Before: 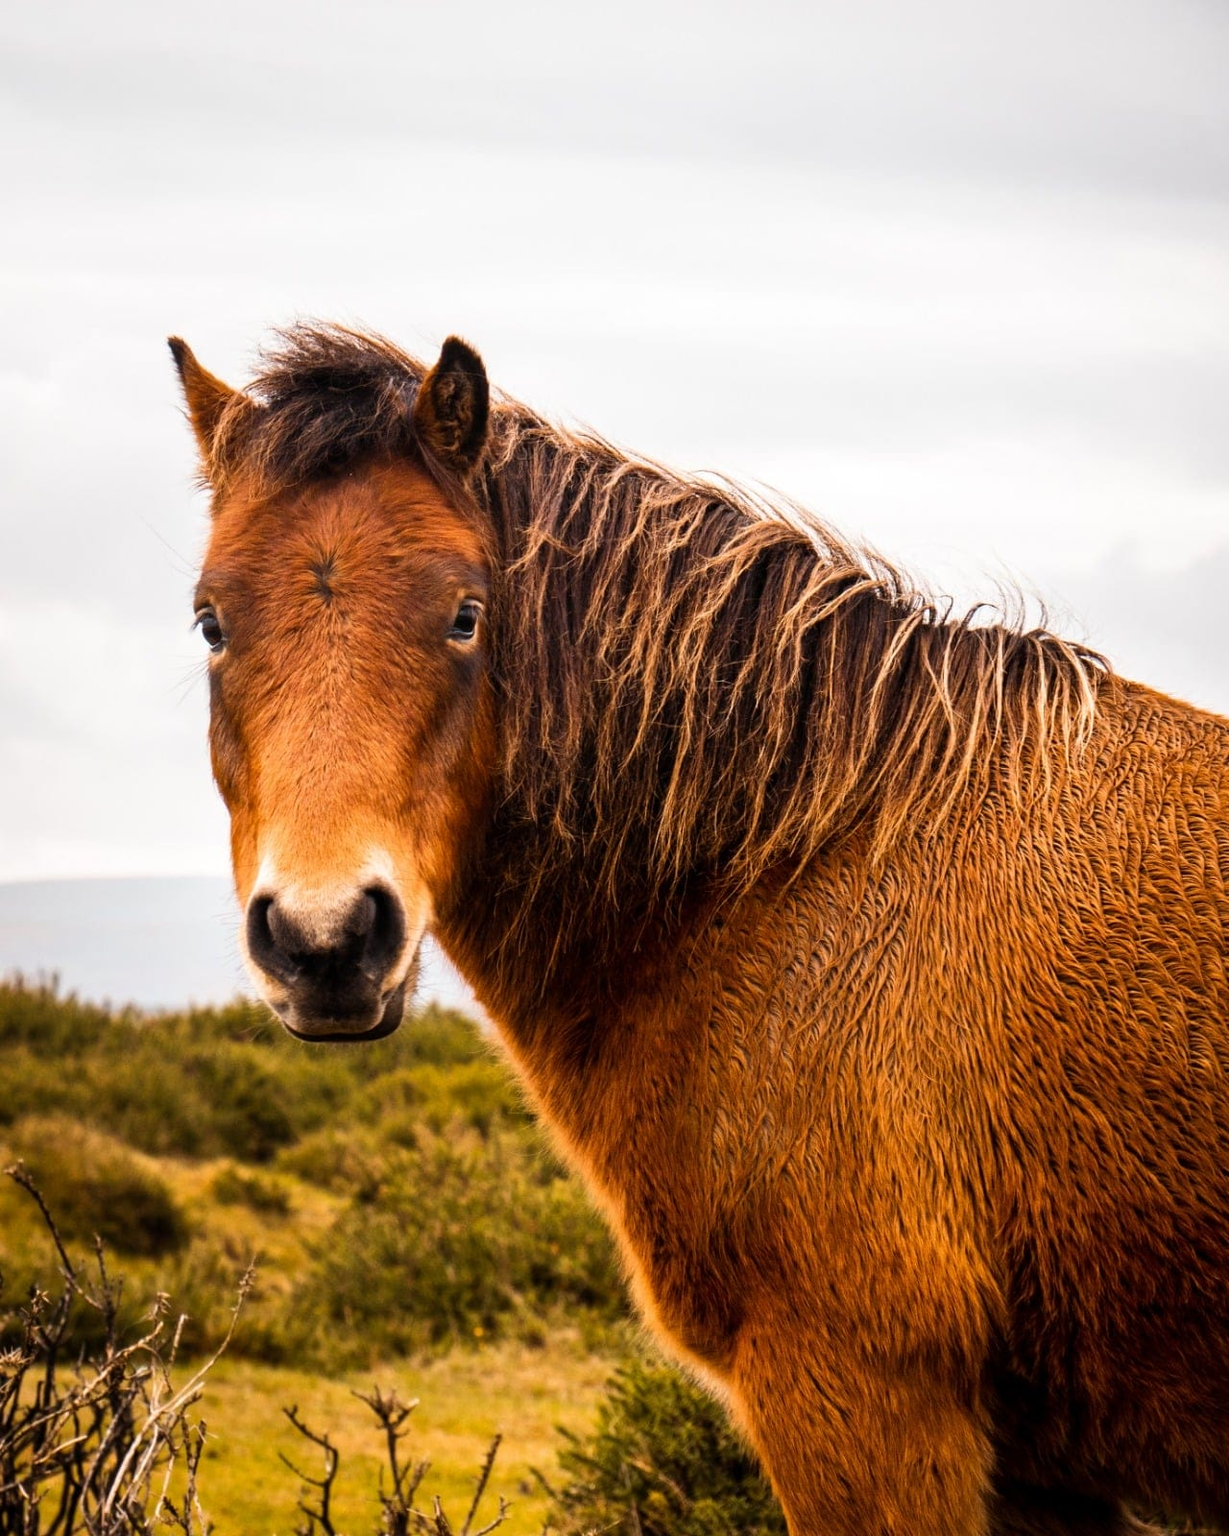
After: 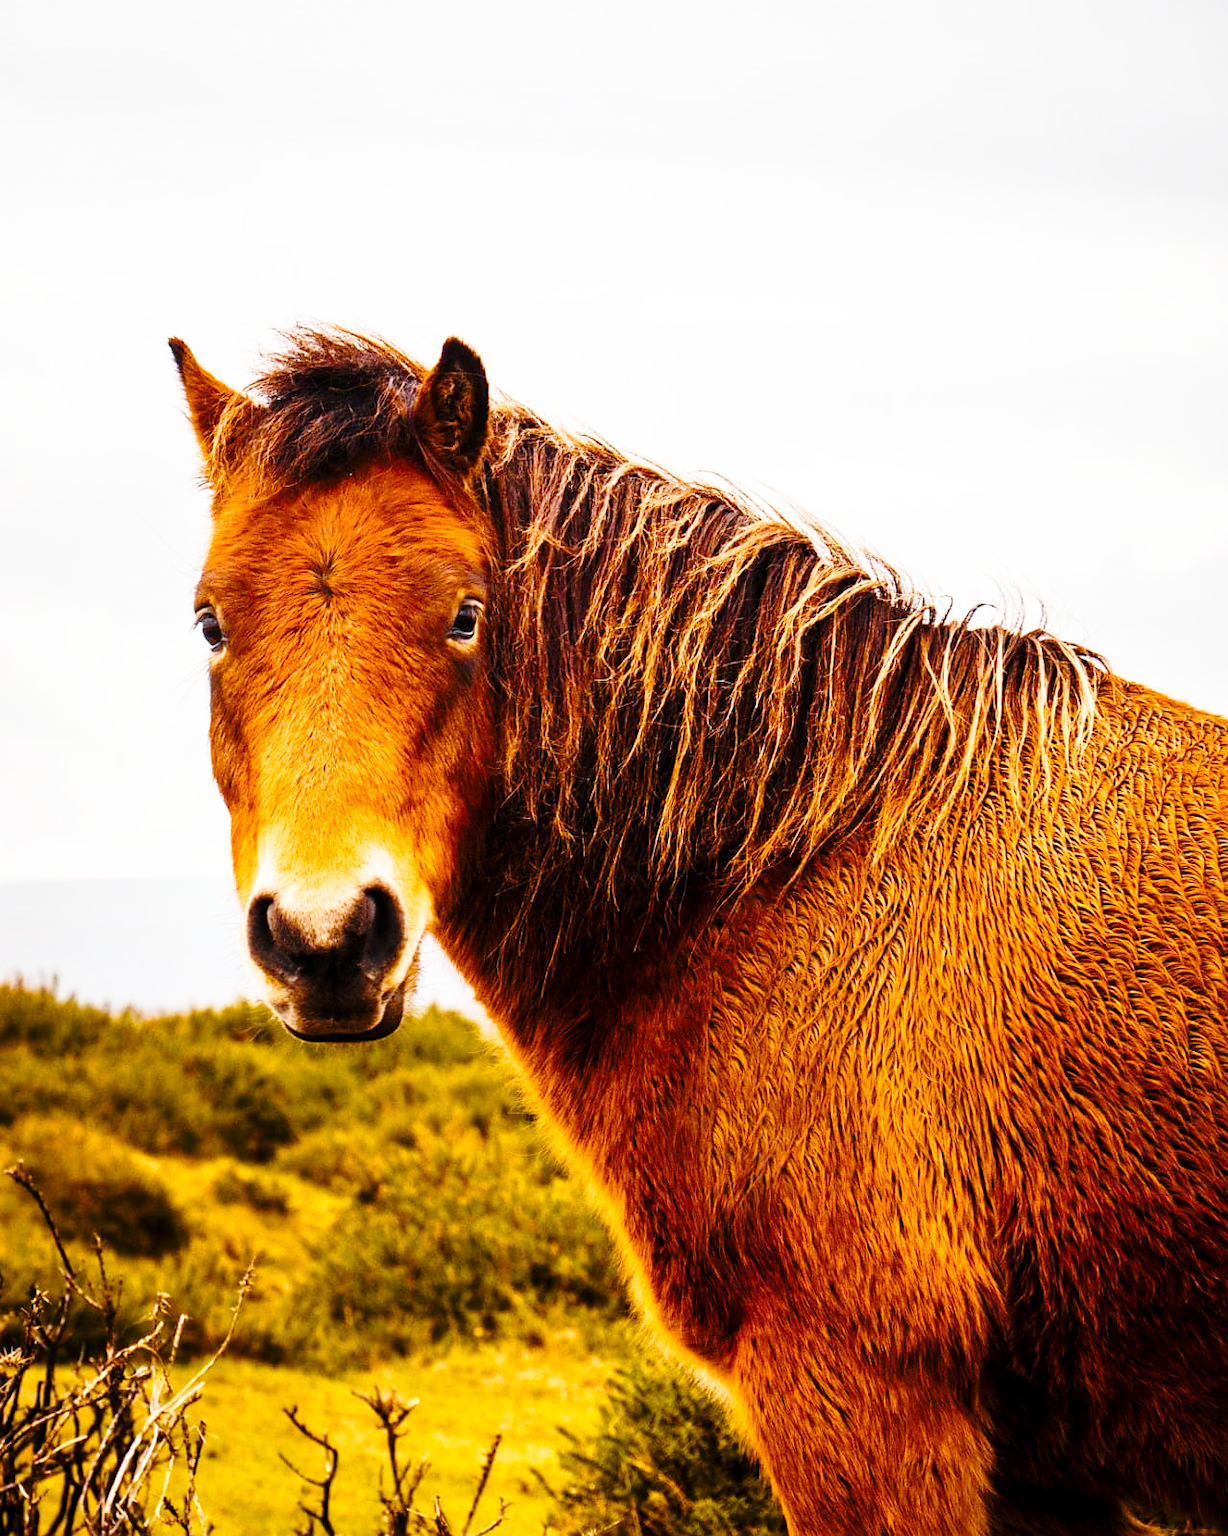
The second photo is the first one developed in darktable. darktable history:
color balance rgb: perceptual saturation grading › global saturation 35%, perceptual saturation grading › highlights -25%, perceptual saturation grading › shadows 25%, global vibrance 10%
base curve: curves: ch0 [(0, 0) (0.028, 0.03) (0.121, 0.232) (0.46, 0.748) (0.859, 0.968) (1, 1)], preserve colors none
sharpen: radius 1.458, amount 0.398, threshold 1.271
